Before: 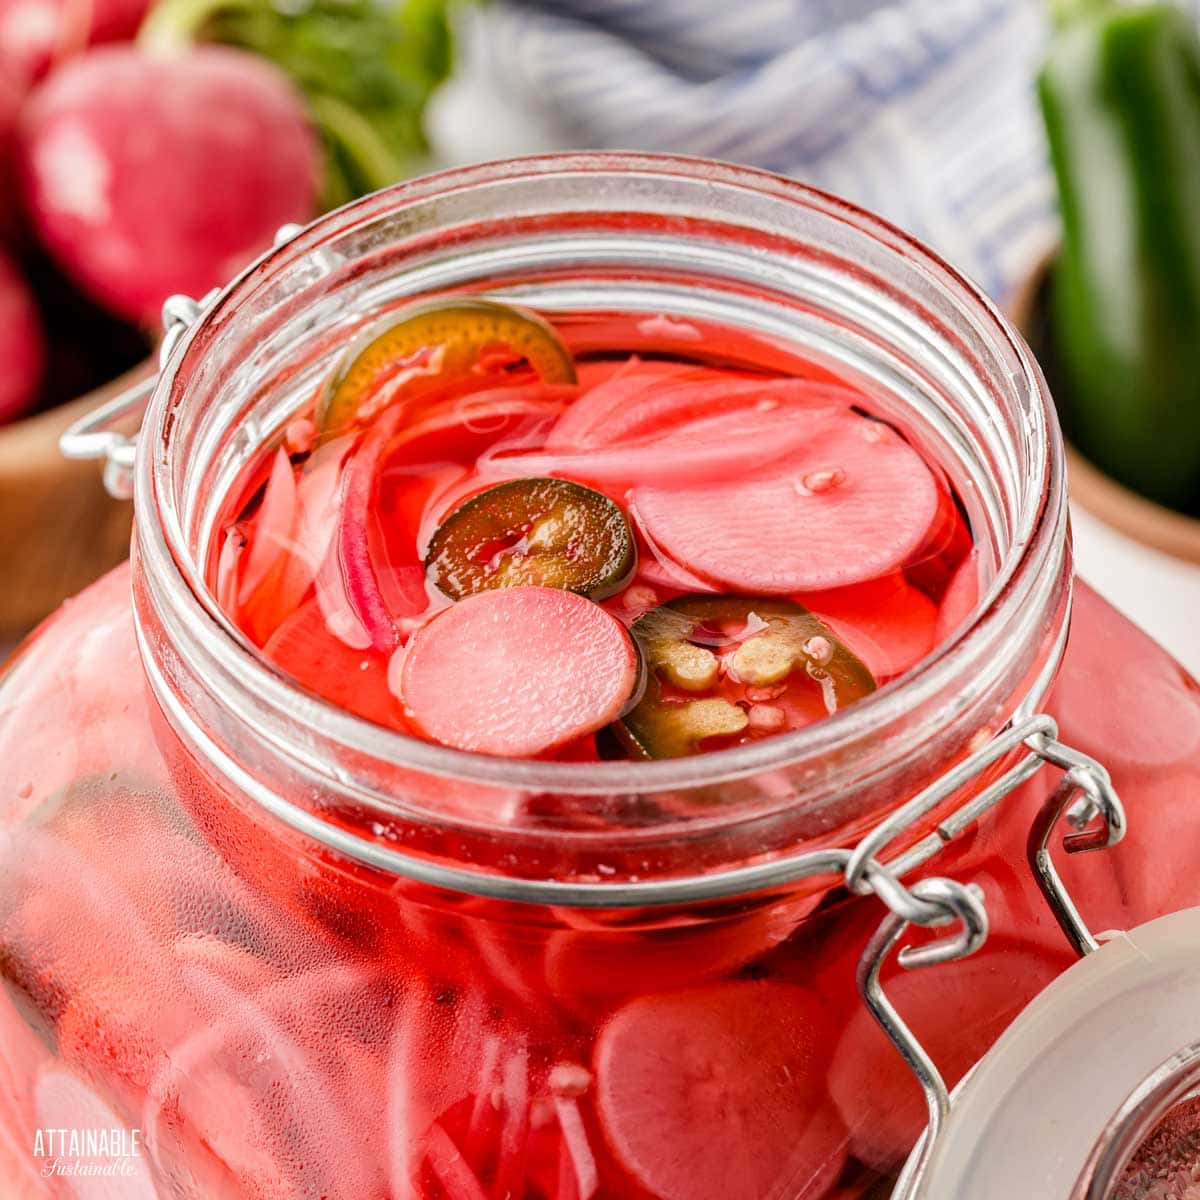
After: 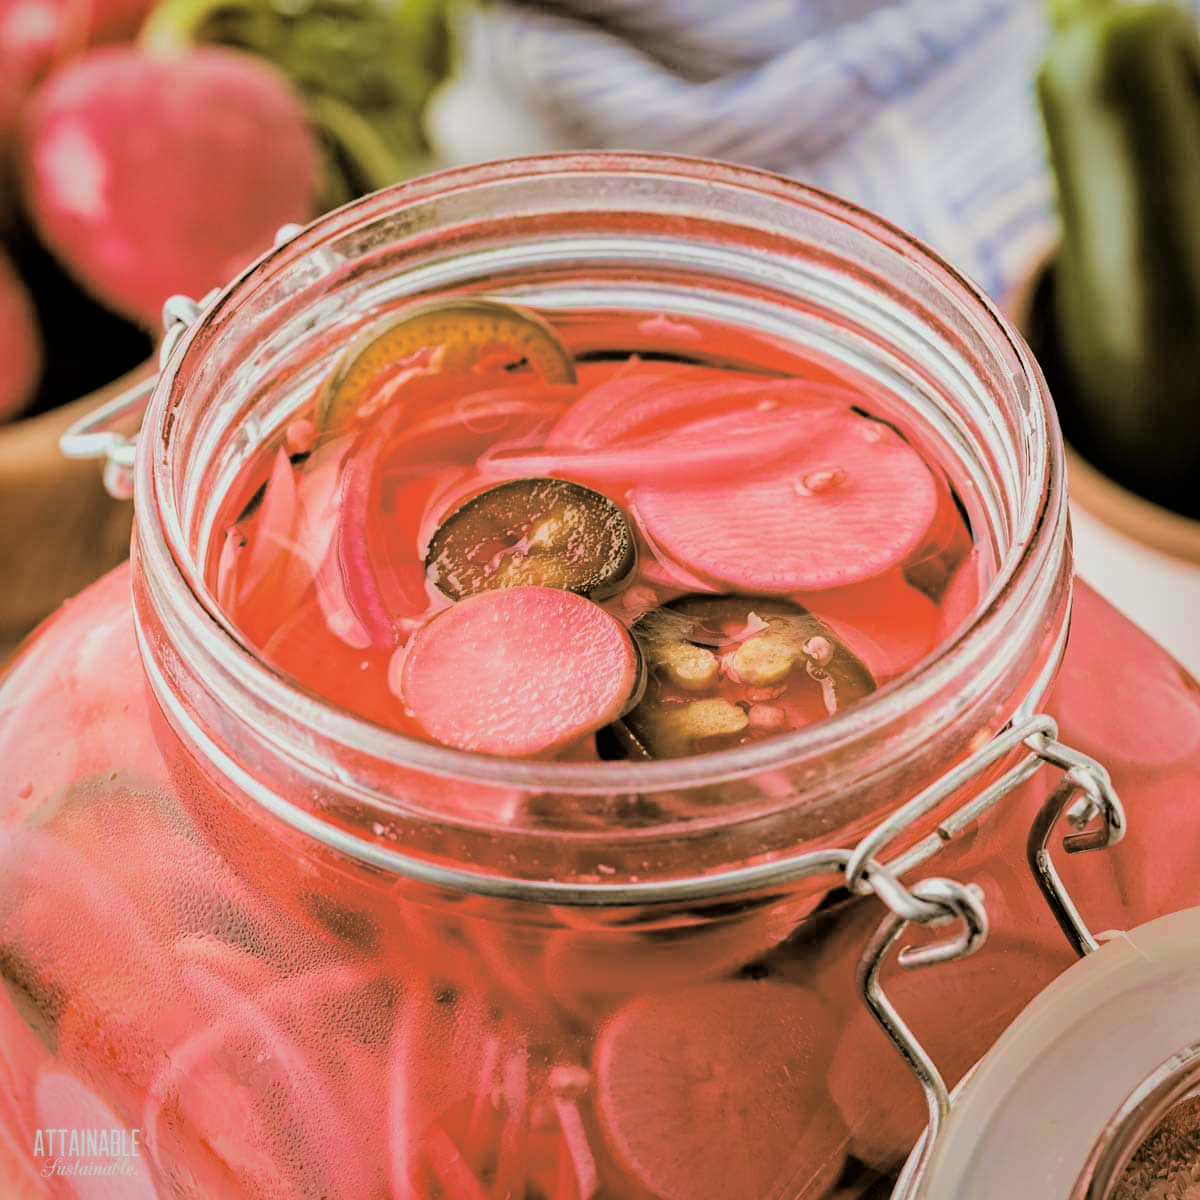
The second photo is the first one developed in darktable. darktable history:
vignetting: brightness -0.233, saturation 0.141
filmic rgb: threshold 3 EV, hardness 4.17, latitude 50%, contrast 1.1, preserve chrominance max RGB, color science v6 (2022), contrast in shadows safe, contrast in highlights safe, enable highlight reconstruction true
haze removal: compatibility mode true, adaptive false
split-toning: shadows › hue 37.98°, highlights › hue 185.58°, balance -55.261
velvia: on, module defaults
